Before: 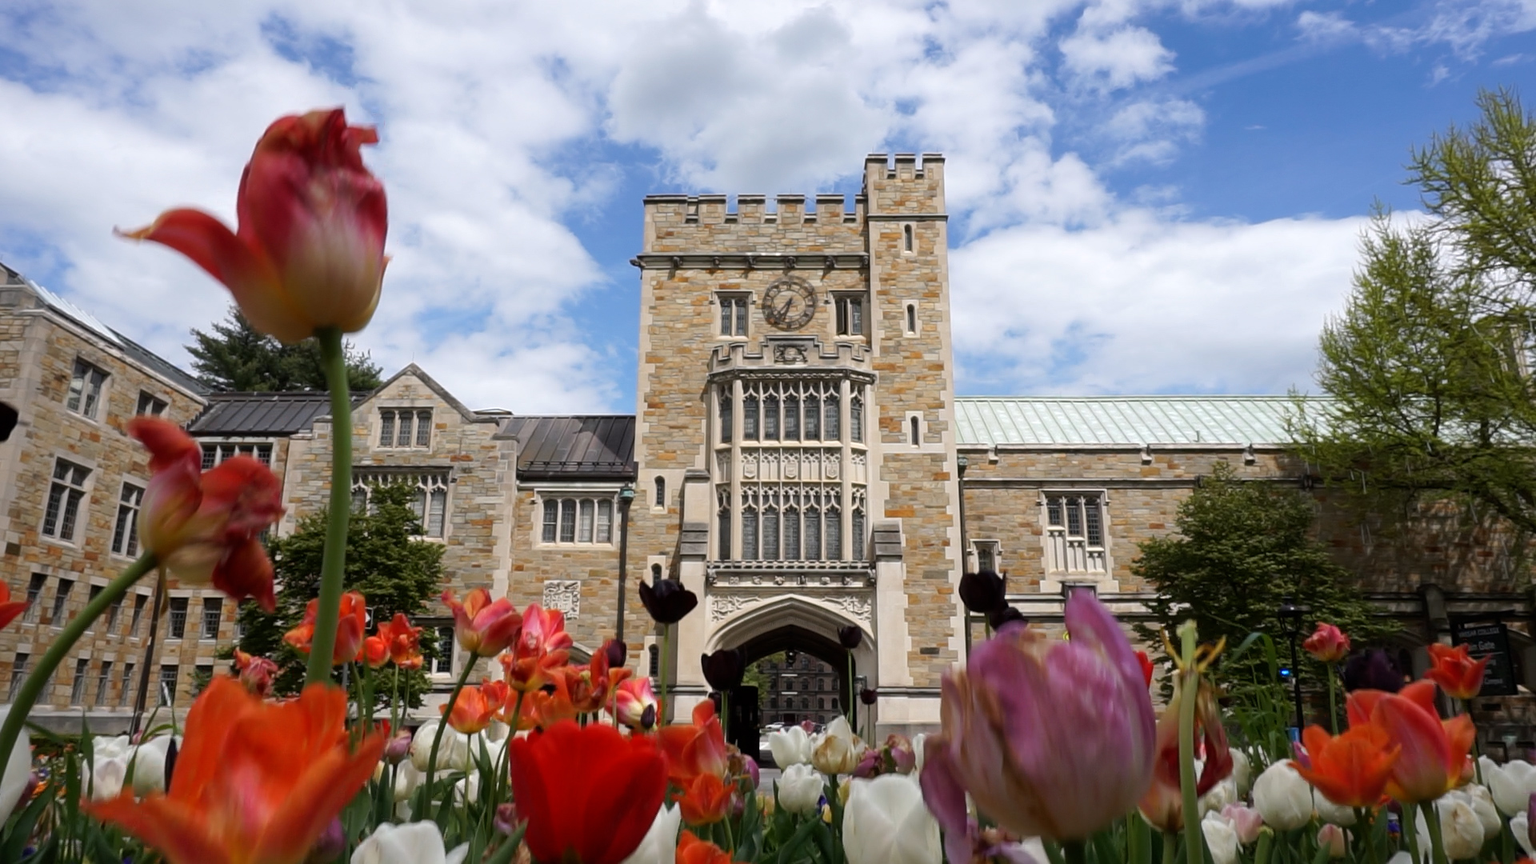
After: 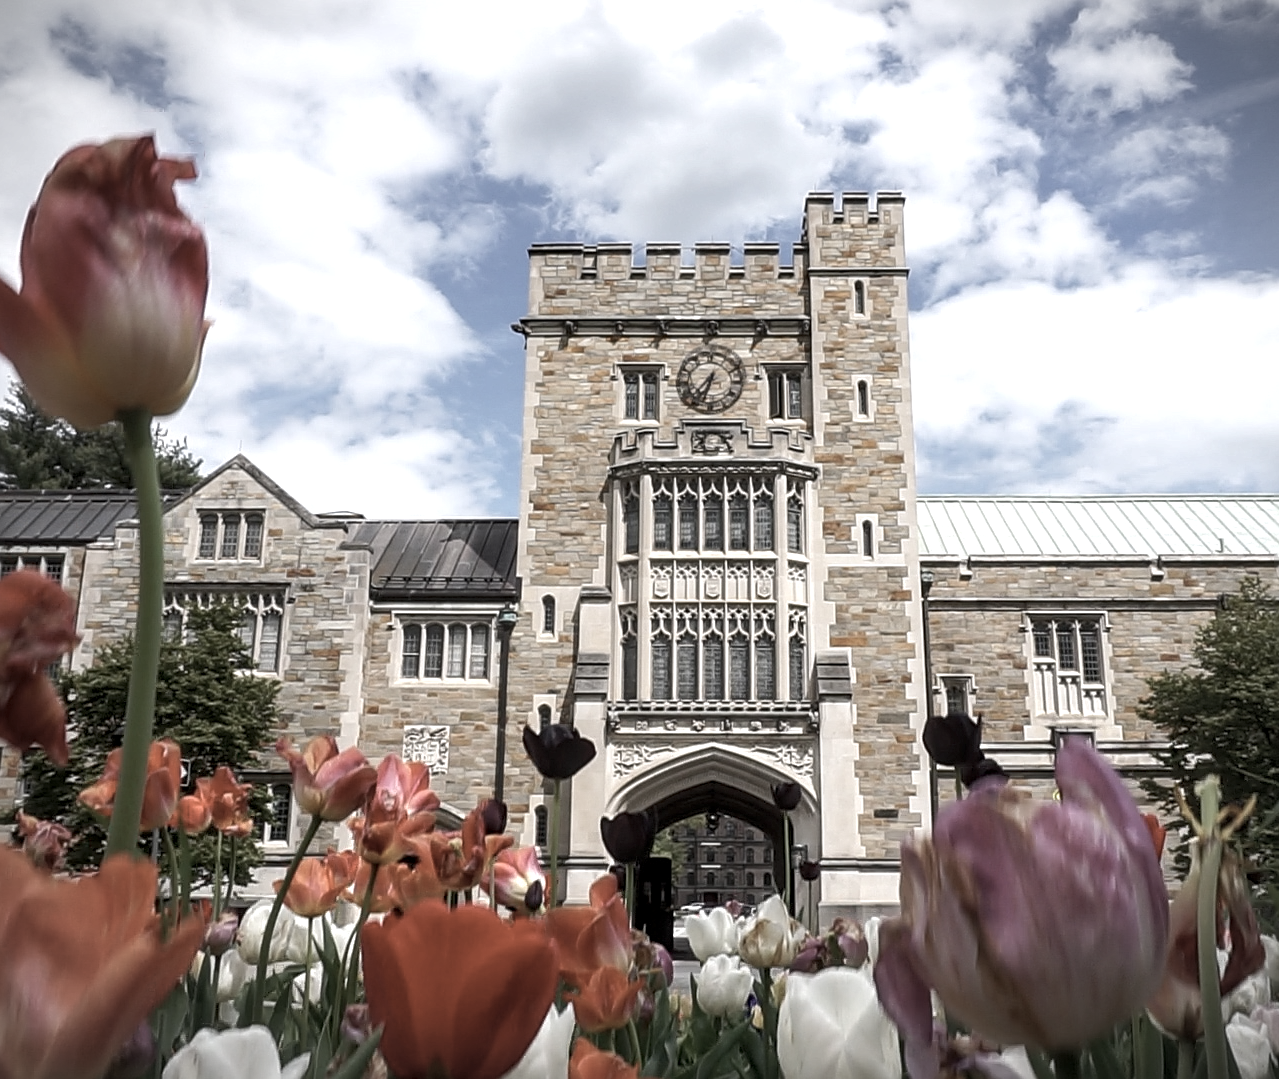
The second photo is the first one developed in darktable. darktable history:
crop and rotate: left 14.403%, right 18.941%
vignetting: fall-off start 97.17%, width/height ratio 1.183
sharpen: on, module defaults
tone equalizer: -8 EV 0.286 EV, -7 EV 0.452 EV, -6 EV 0.453 EV, -5 EV 0.235 EV, -3 EV -0.261 EV, -2 EV -0.418 EV, -1 EV -0.402 EV, +0 EV -0.264 EV
color correction: highlights b* 0.025, saturation 0.469
local contrast: detail 130%
exposure: black level correction 0, exposure 0.699 EV, compensate exposure bias true, compensate highlight preservation false
